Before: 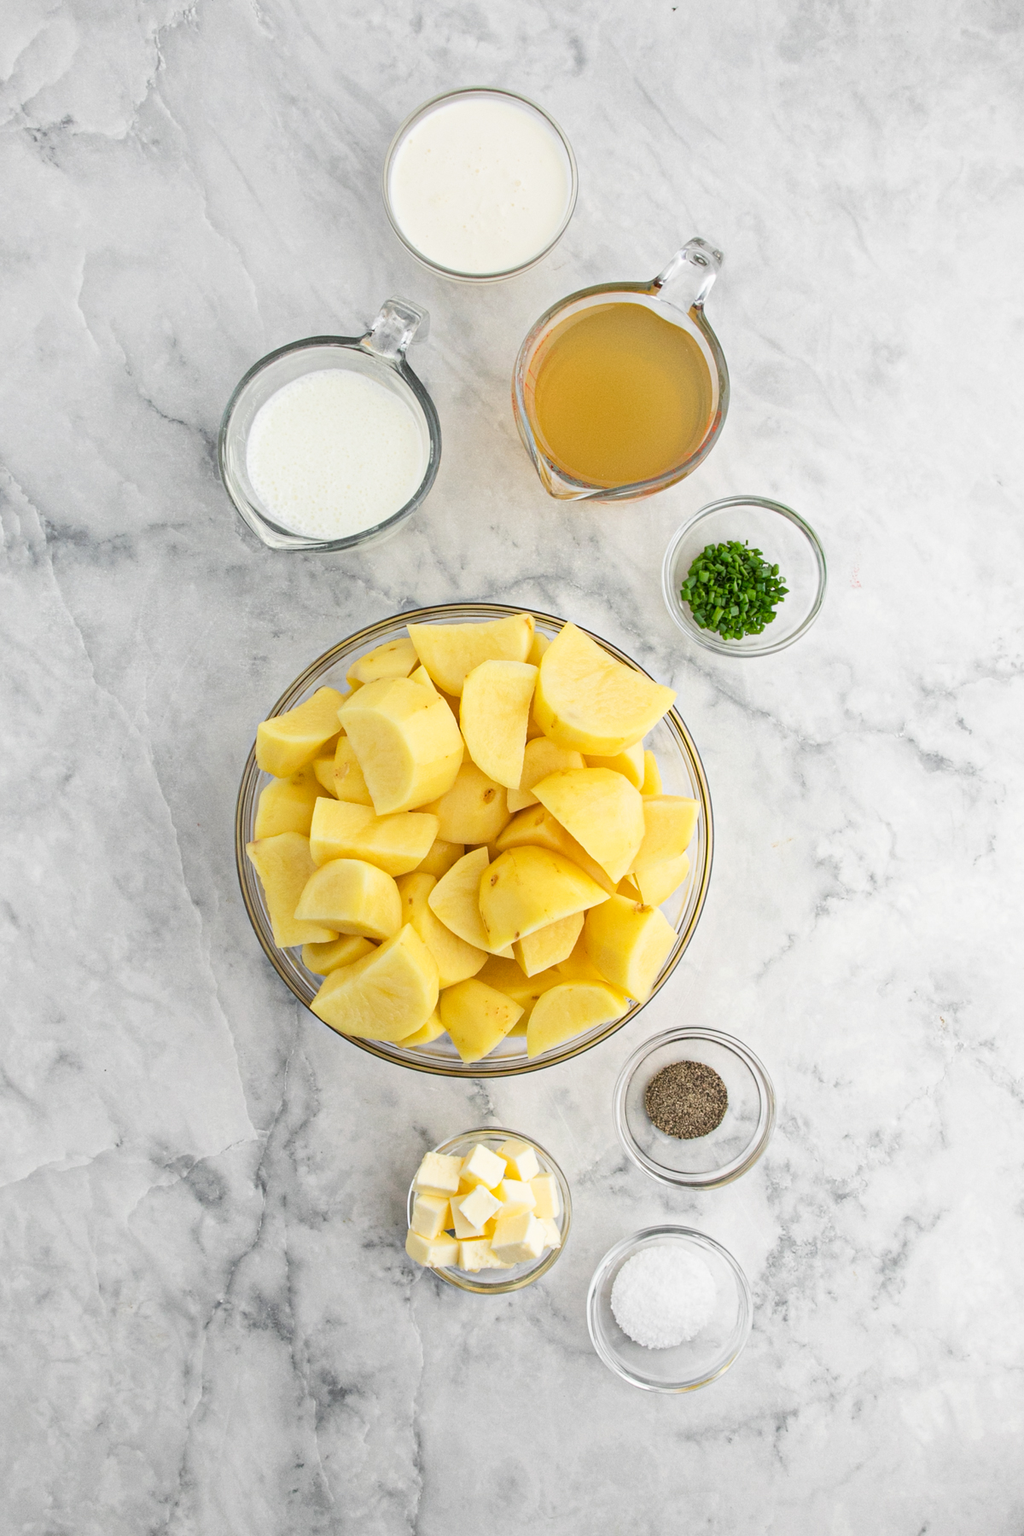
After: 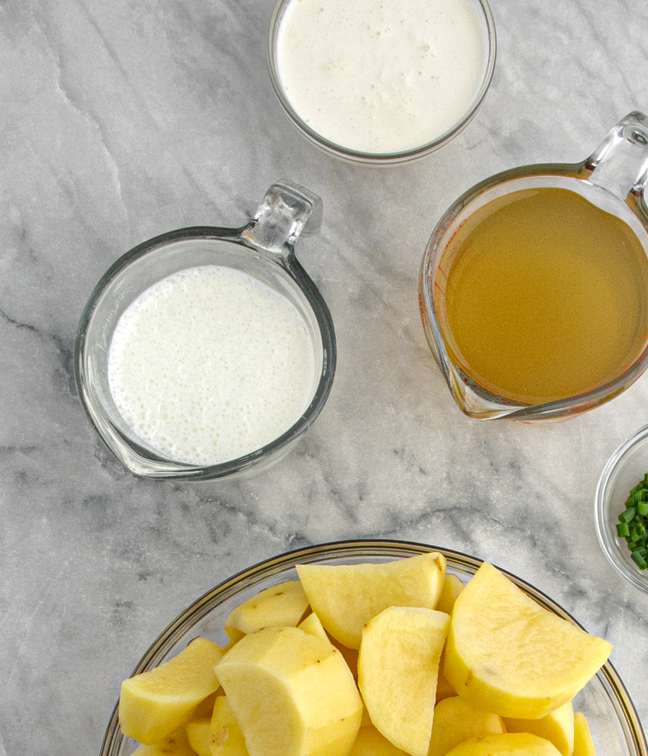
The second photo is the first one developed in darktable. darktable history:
tone curve: curves: ch0 [(0, 0) (0.003, 0.023) (0.011, 0.033) (0.025, 0.057) (0.044, 0.099) (0.069, 0.132) (0.1, 0.155) (0.136, 0.179) (0.177, 0.213) (0.224, 0.255) (0.277, 0.299) (0.335, 0.347) (0.399, 0.407) (0.468, 0.473) (0.543, 0.546) (0.623, 0.619) (0.709, 0.698) (0.801, 0.775) (0.898, 0.871) (1, 1)], preserve colors none
local contrast: detail 150%
levels: mode automatic, levels [0, 0.478, 1]
shadows and highlights: on, module defaults
crop: left 15.142%, top 9.281%, right 30.778%, bottom 48.684%
